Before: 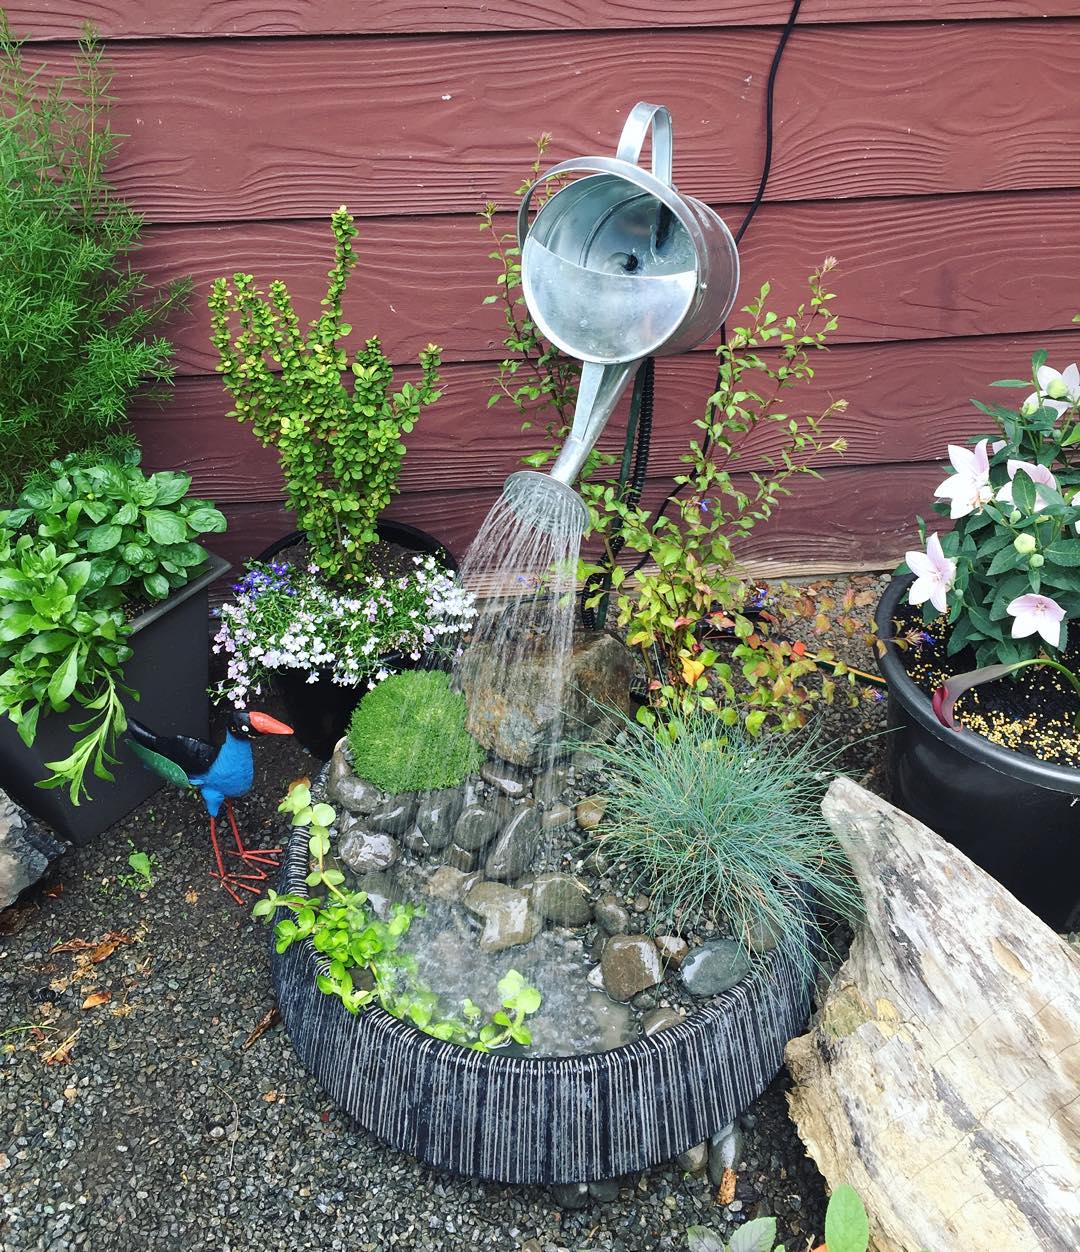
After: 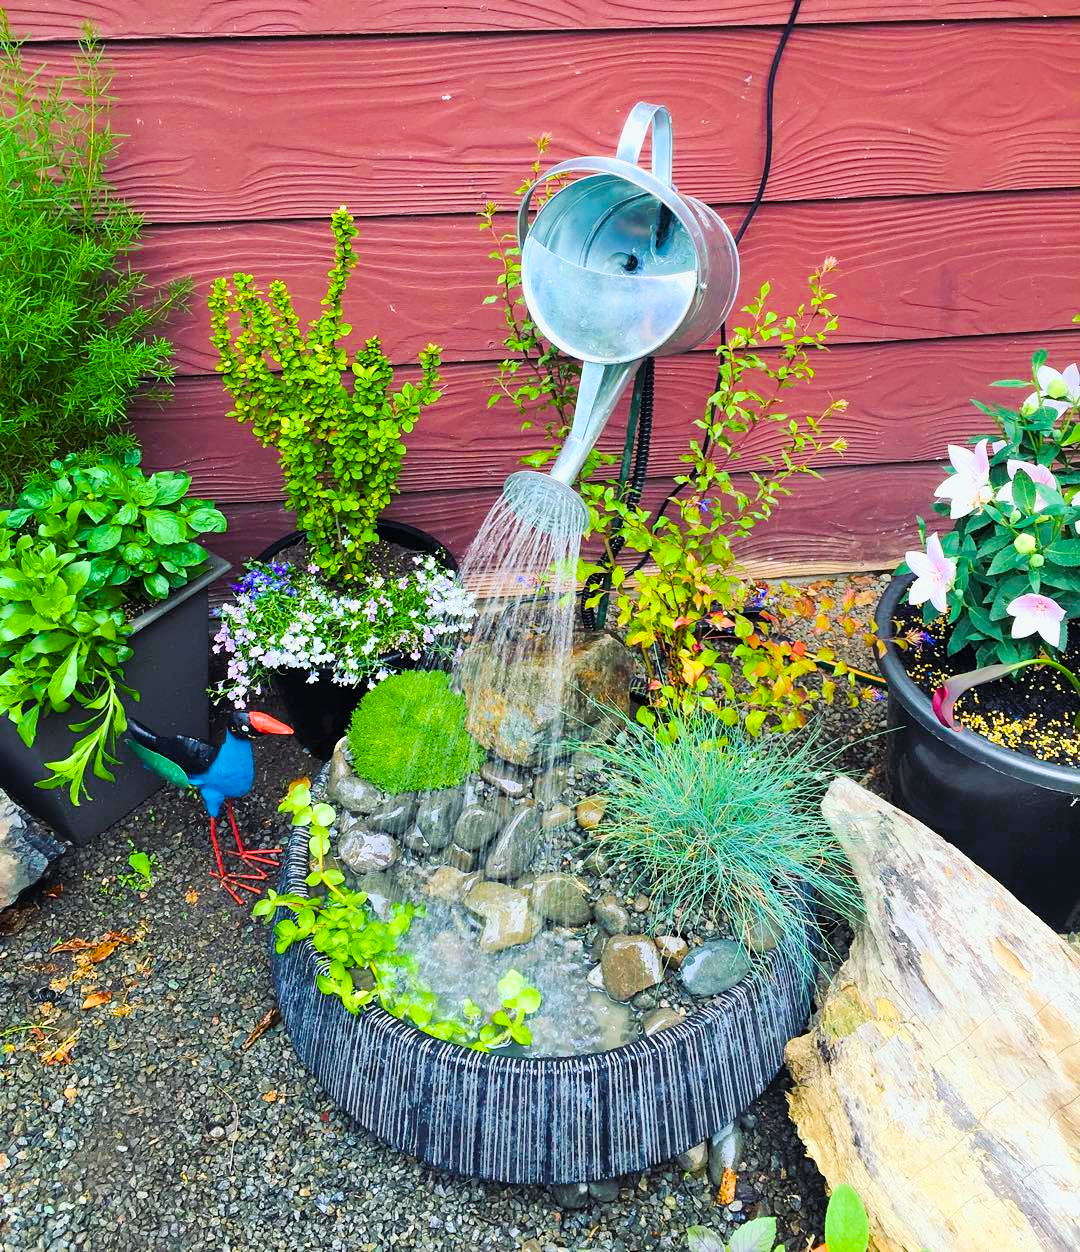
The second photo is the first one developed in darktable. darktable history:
filmic rgb: black relative exposure -7.65 EV, white relative exposure 4.56 EV, hardness 3.61, color science v6 (2022)
color balance rgb: linear chroma grading › global chroma 10%, perceptual saturation grading › global saturation 40%, perceptual brilliance grading › global brilliance 30%, global vibrance 20%
